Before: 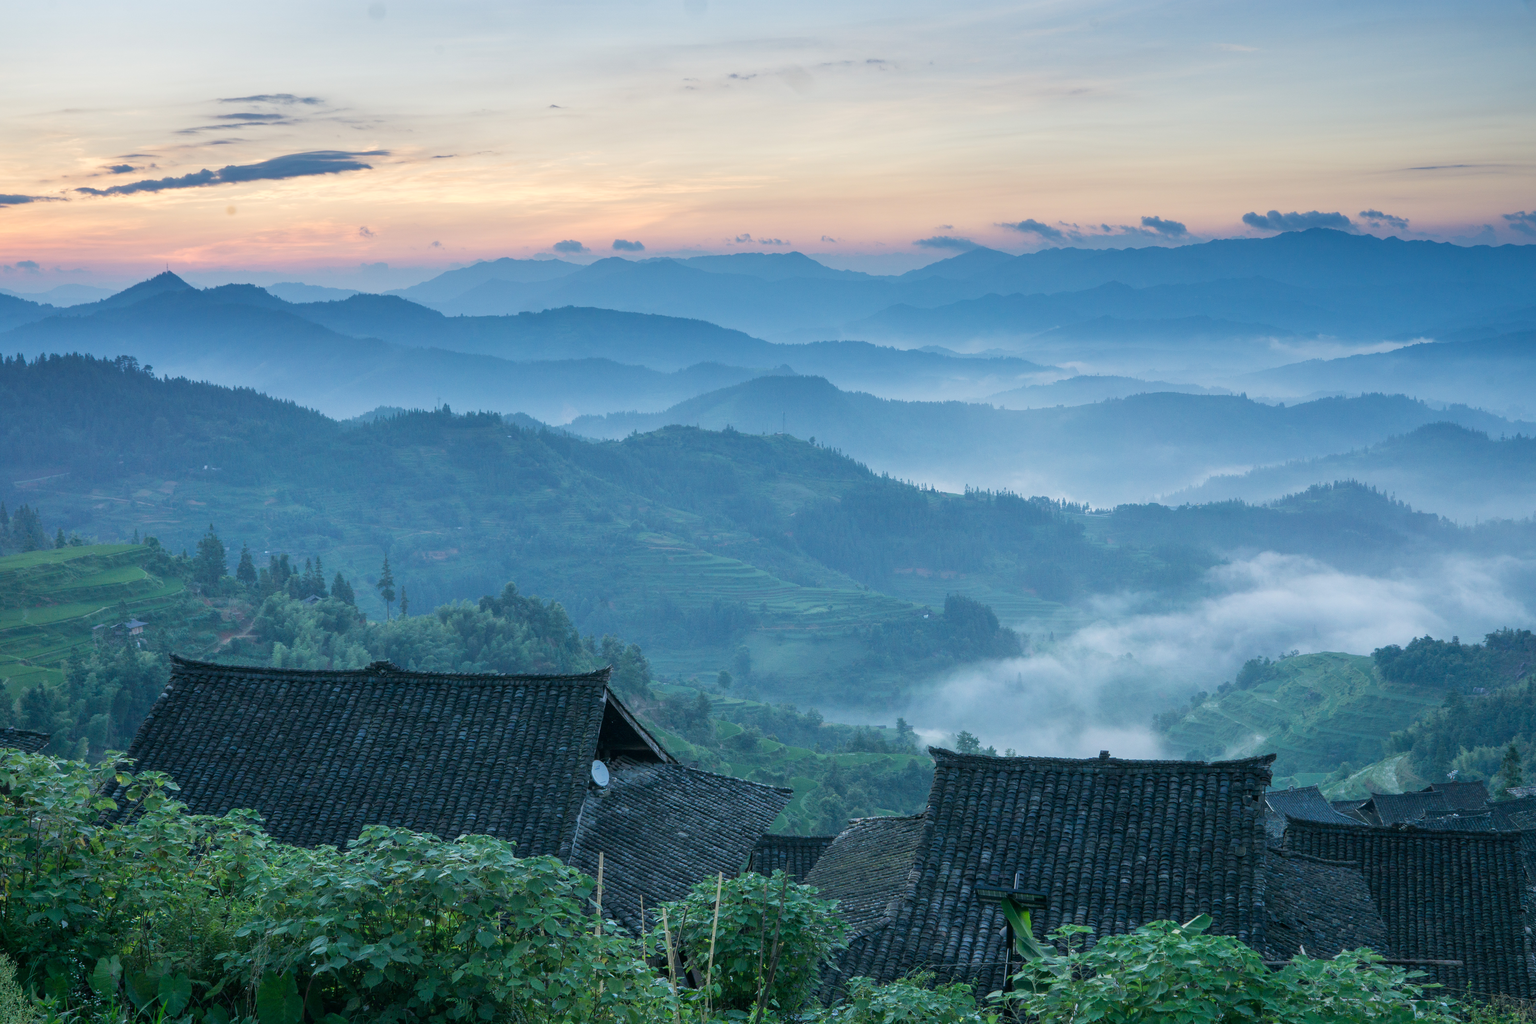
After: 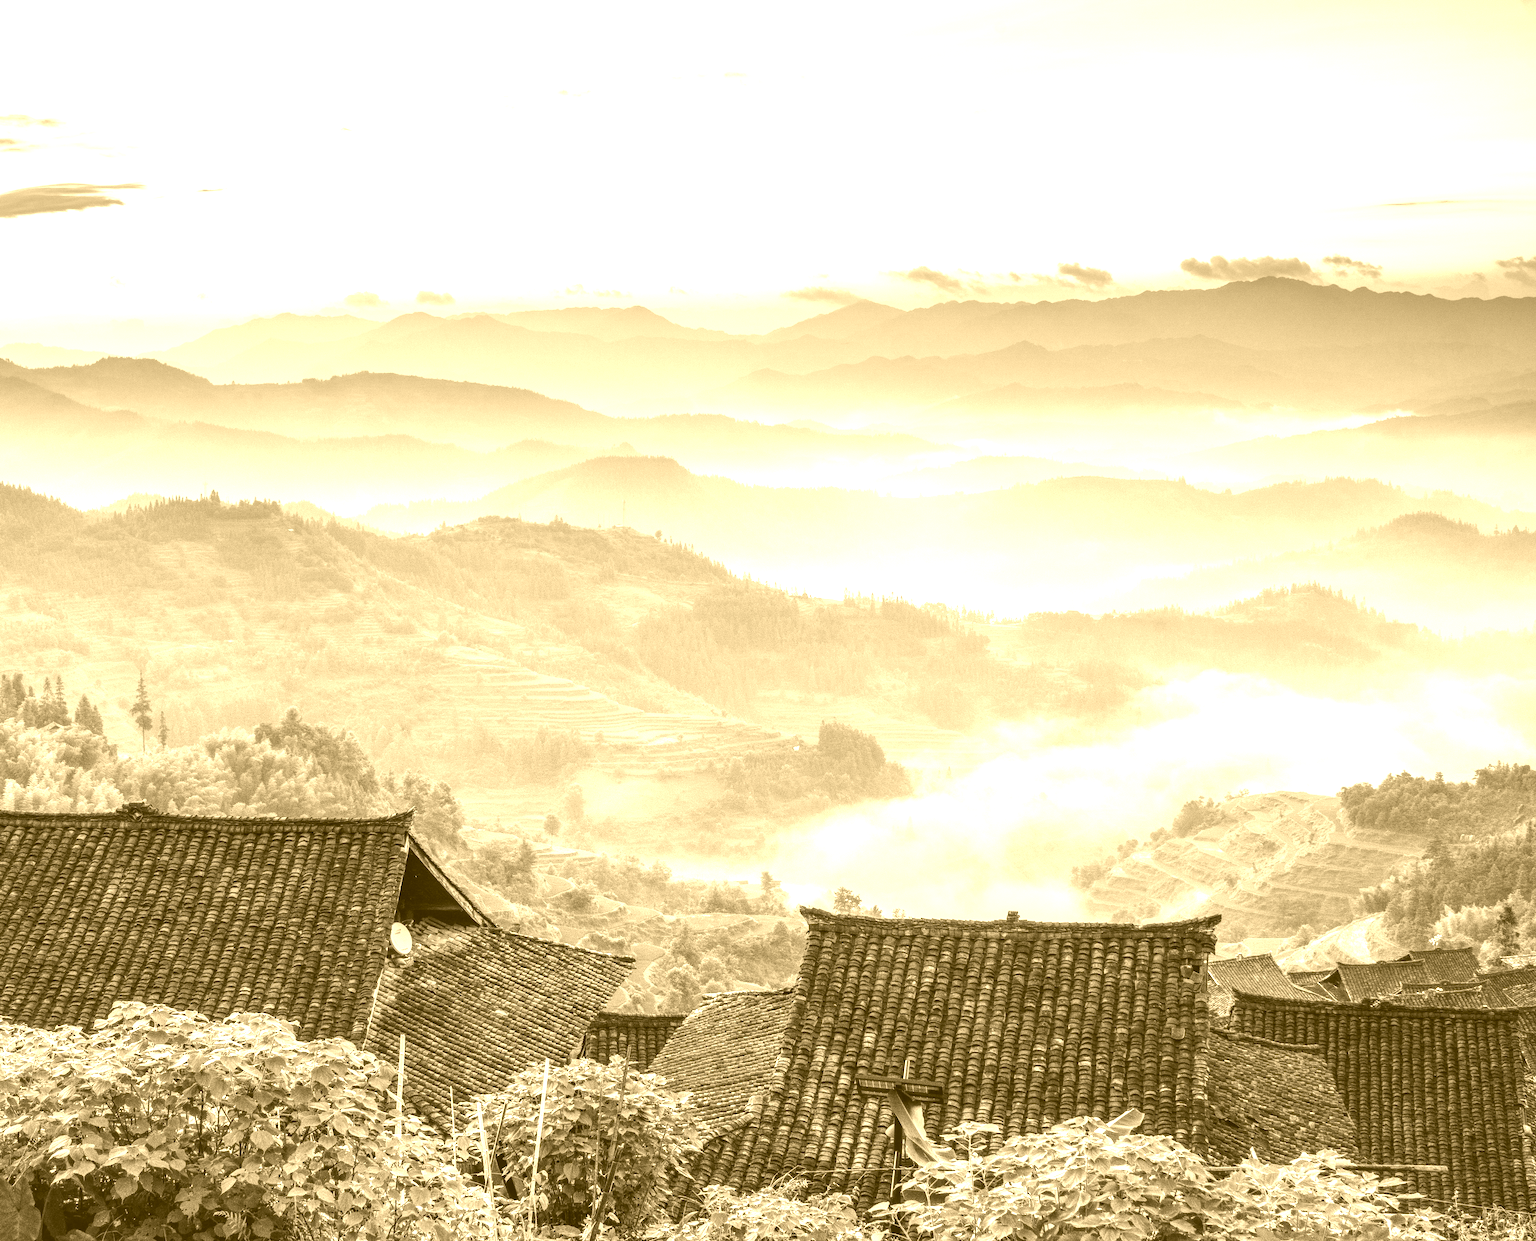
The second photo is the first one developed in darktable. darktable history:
base curve: curves: ch0 [(0, 0) (0.028, 0.03) (0.121, 0.232) (0.46, 0.748) (0.859, 0.968) (1, 1)], preserve colors none
crop: left 17.582%, bottom 0.031%
colorize: hue 36°, source mix 100%
local contrast: highlights 12%, shadows 38%, detail 183%, midtone range 0.471
